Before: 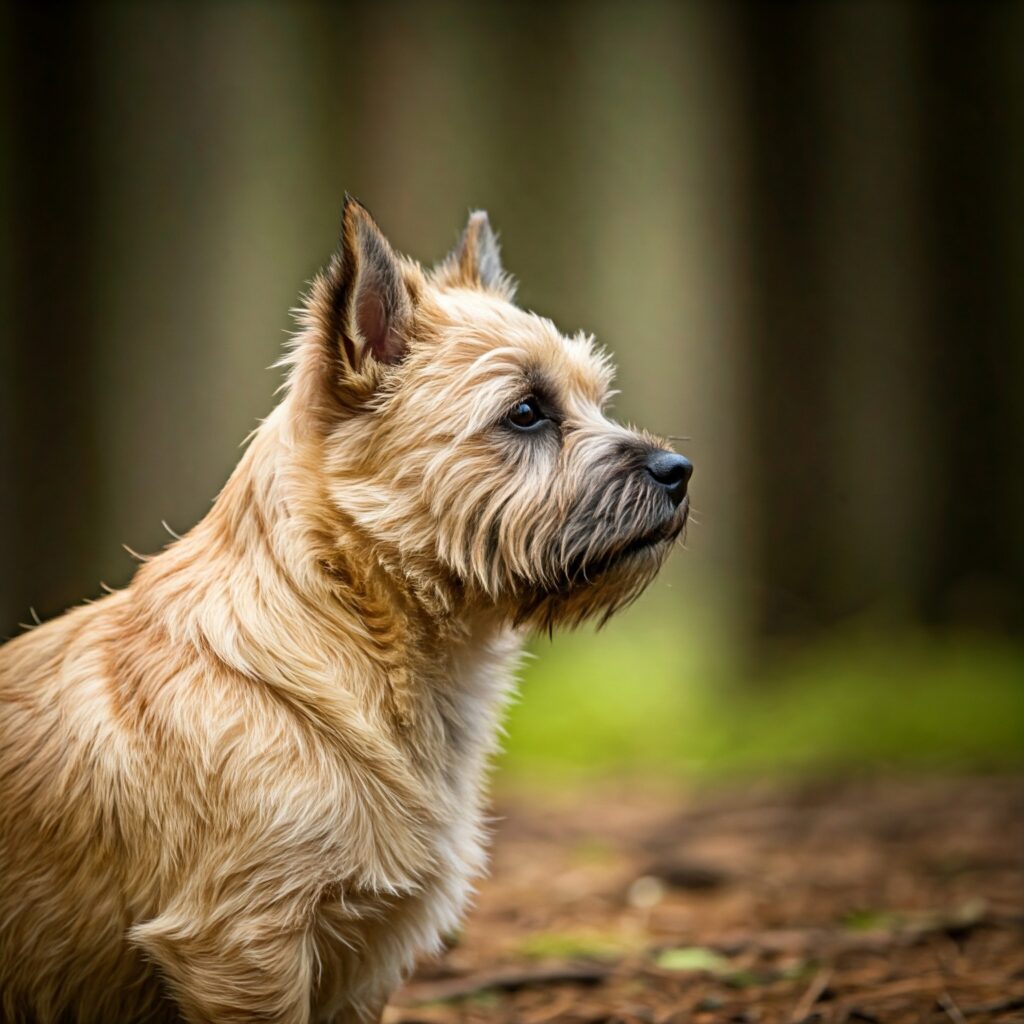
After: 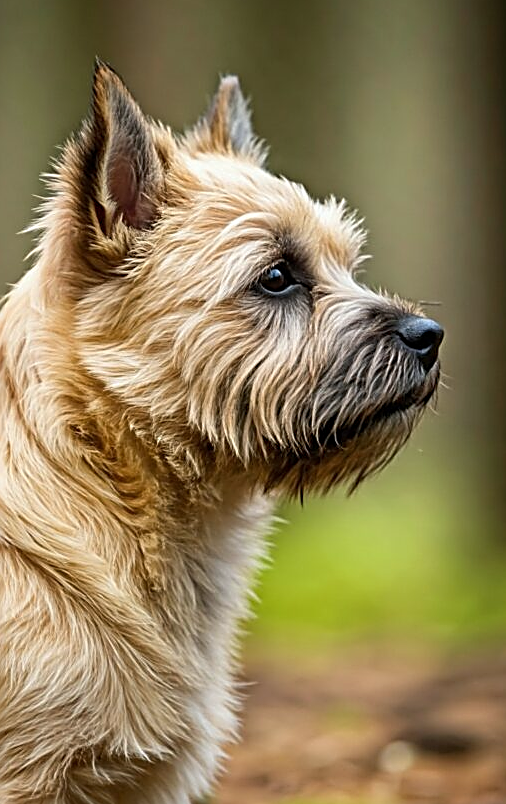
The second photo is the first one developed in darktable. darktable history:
sharpen: amount 0.901
white balance: red 0.986, blue 1.01
base curve: exposure shift 0, preserve colors none
crop and rotate: angle 0.02°, left 24.353%, top 13.219%, right 26.156%, bottom 8.224%
